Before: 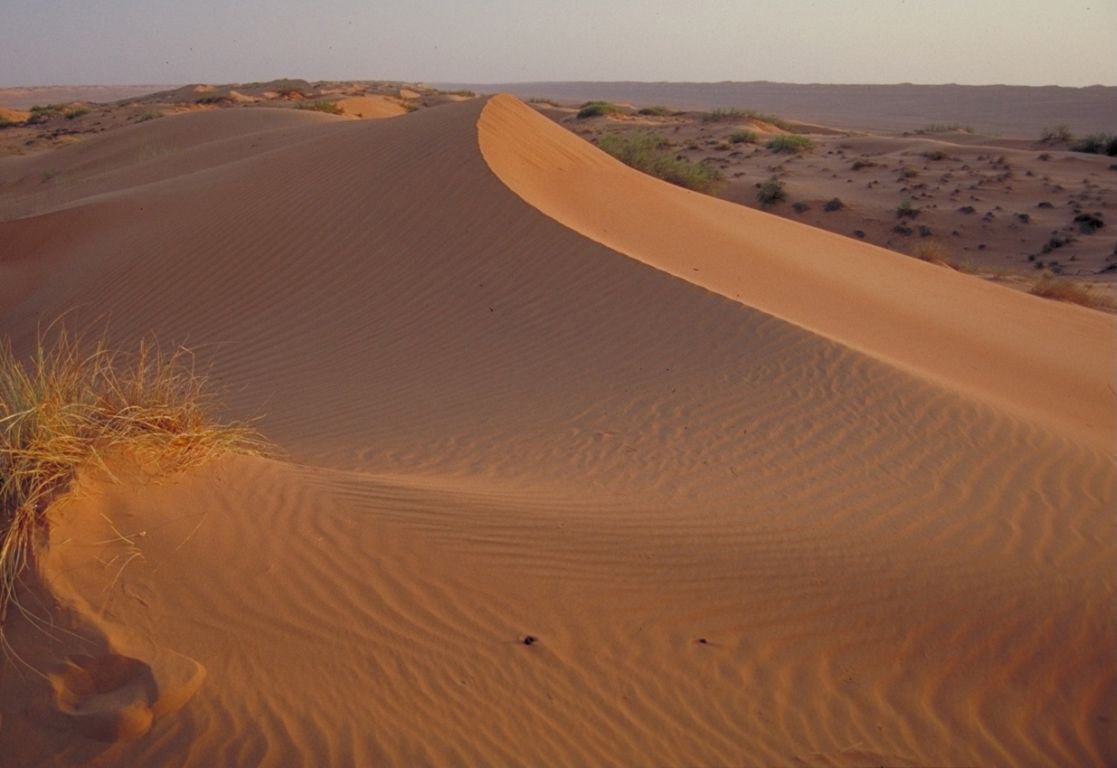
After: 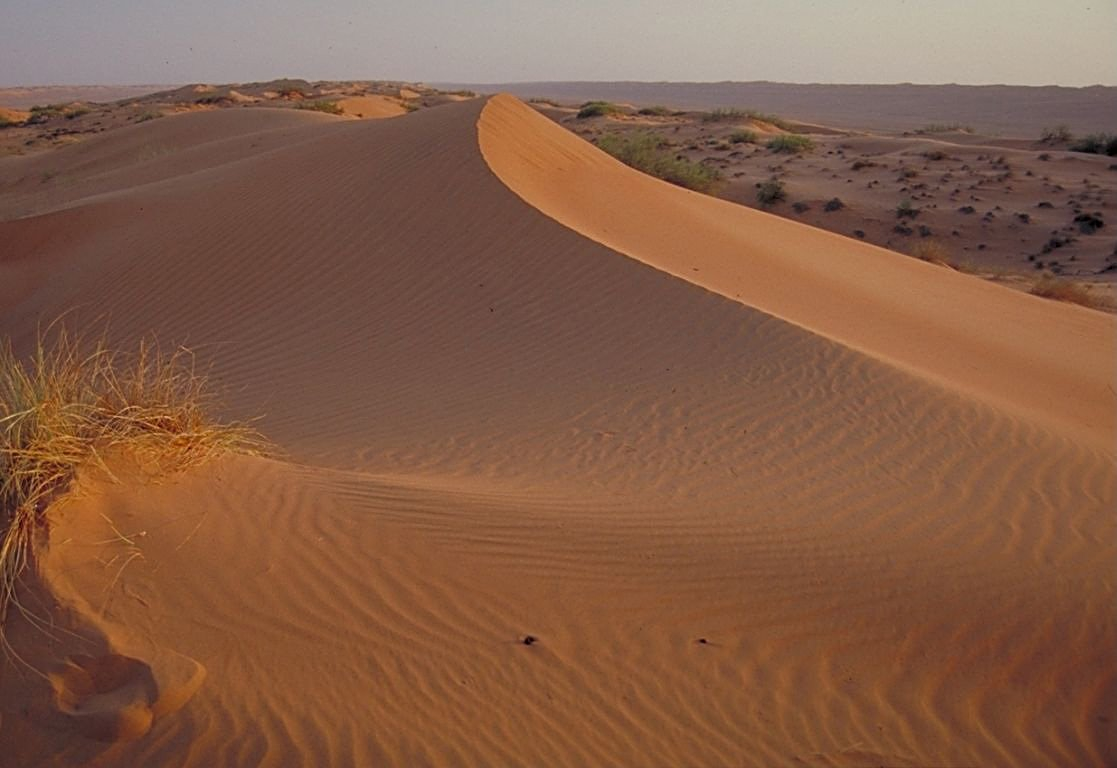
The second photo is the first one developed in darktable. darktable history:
shadows and highlights: shadows -20.62, white point adjustment -1.84, highlights -35.01
sharpen: on, module defaults
